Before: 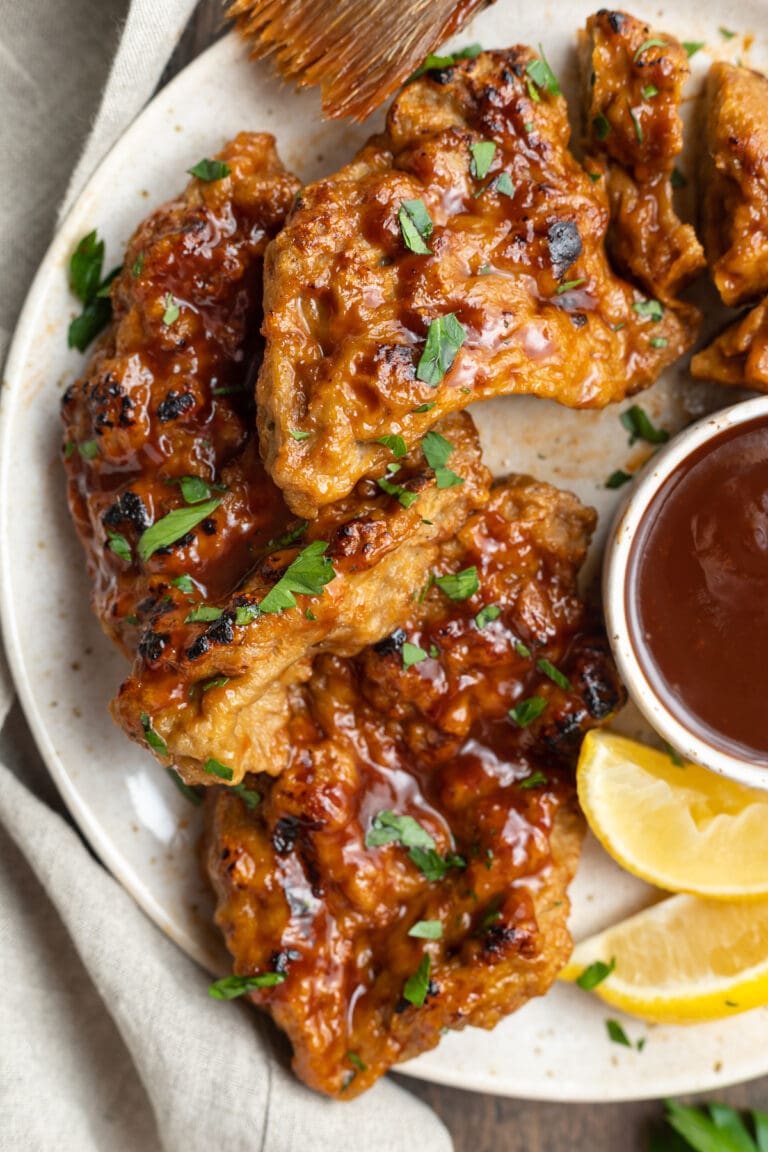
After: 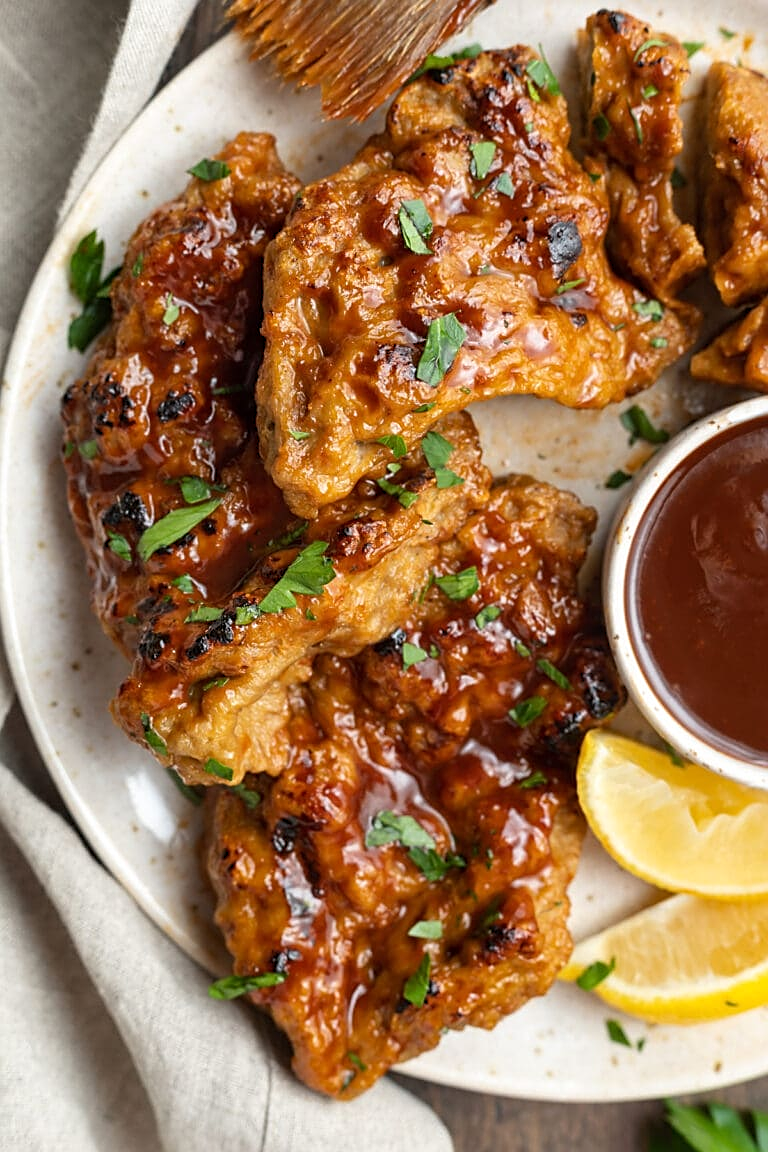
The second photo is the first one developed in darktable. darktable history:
levels: levels [0, 0.499, 1]
sharpen: on, module defaults
tone equalizer: mask exposure compensation -0.495 EV
